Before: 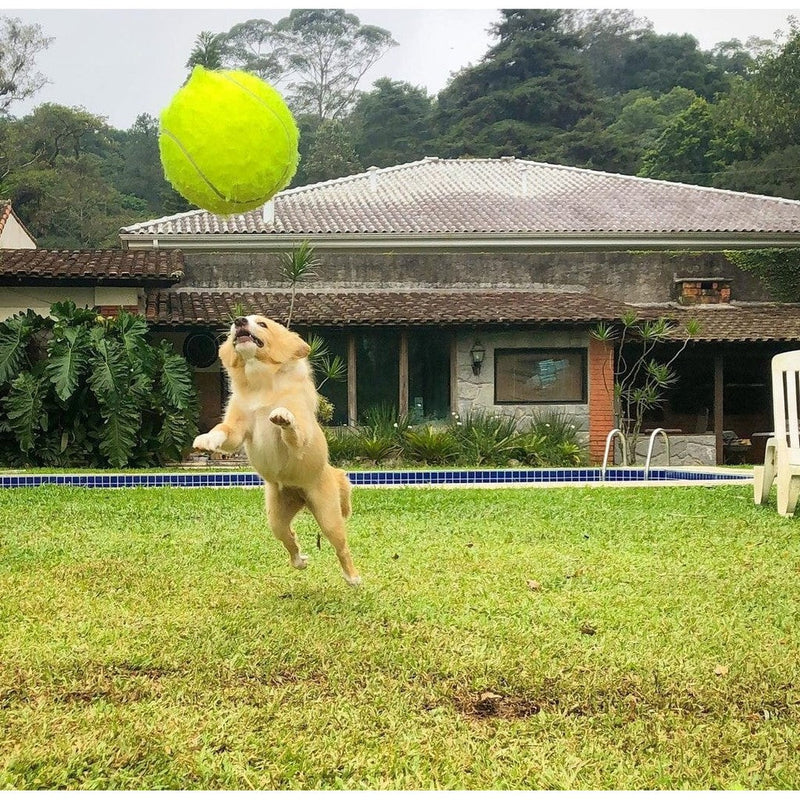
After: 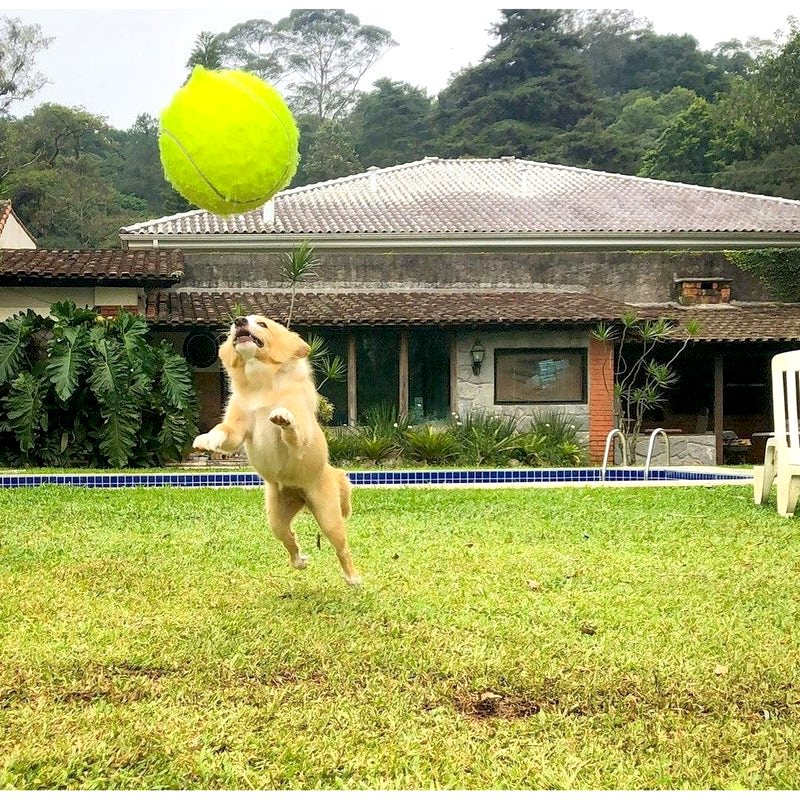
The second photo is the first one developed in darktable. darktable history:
rgb levels: preserve colors max RGB
exposure: black level correction 0.005, exposure 0.286 EV, compensate highlight preservation false
